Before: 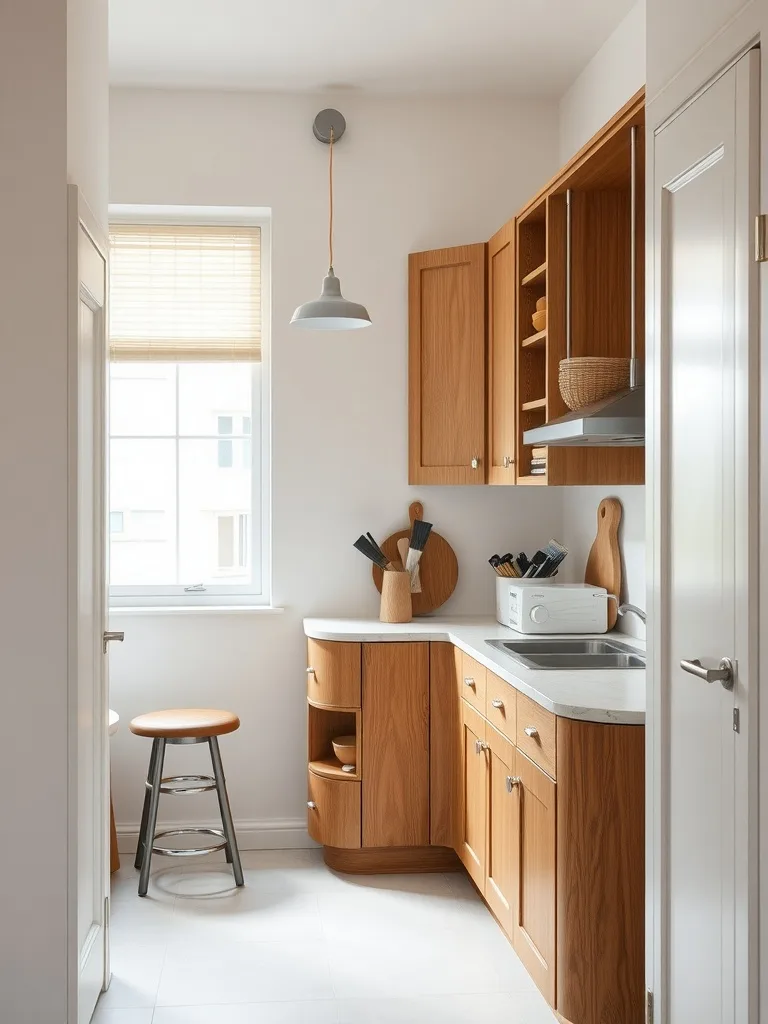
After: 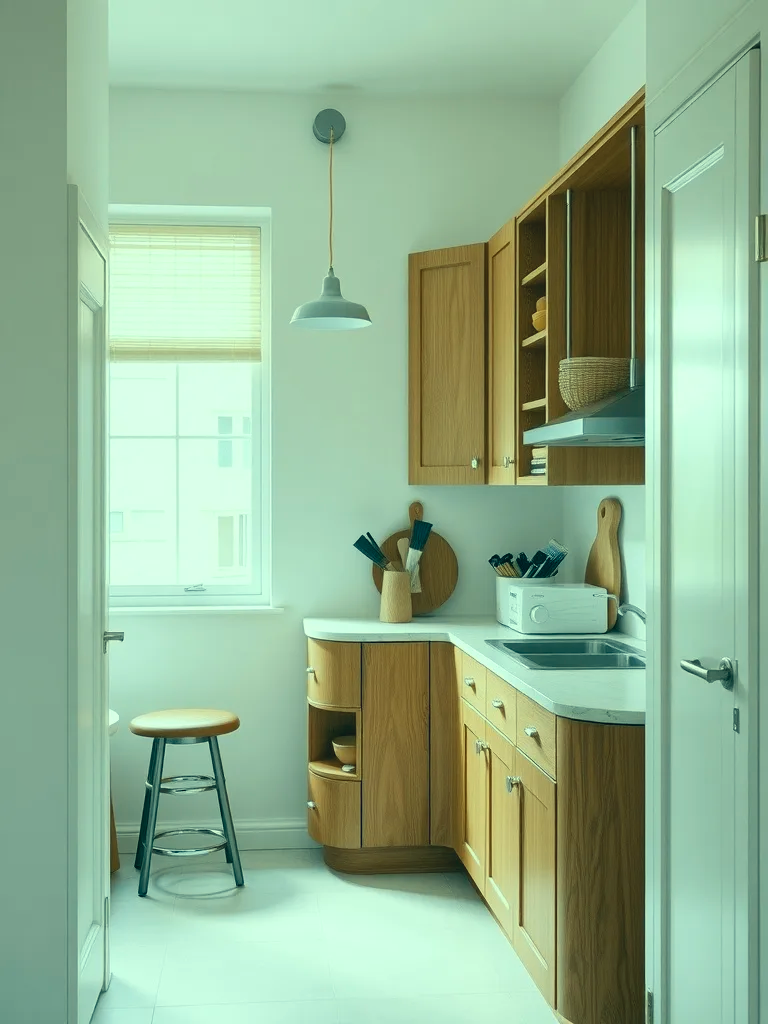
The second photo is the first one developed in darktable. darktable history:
tone equalizer: -7 EV 0.13 EV, smoothing diameter 25%, edges refinement/feathering 10, preserve details guided filter
color correction: highlights a* -20.08, highlights b* 9.8, shadows a* -20.4, shadows b* -10.76
